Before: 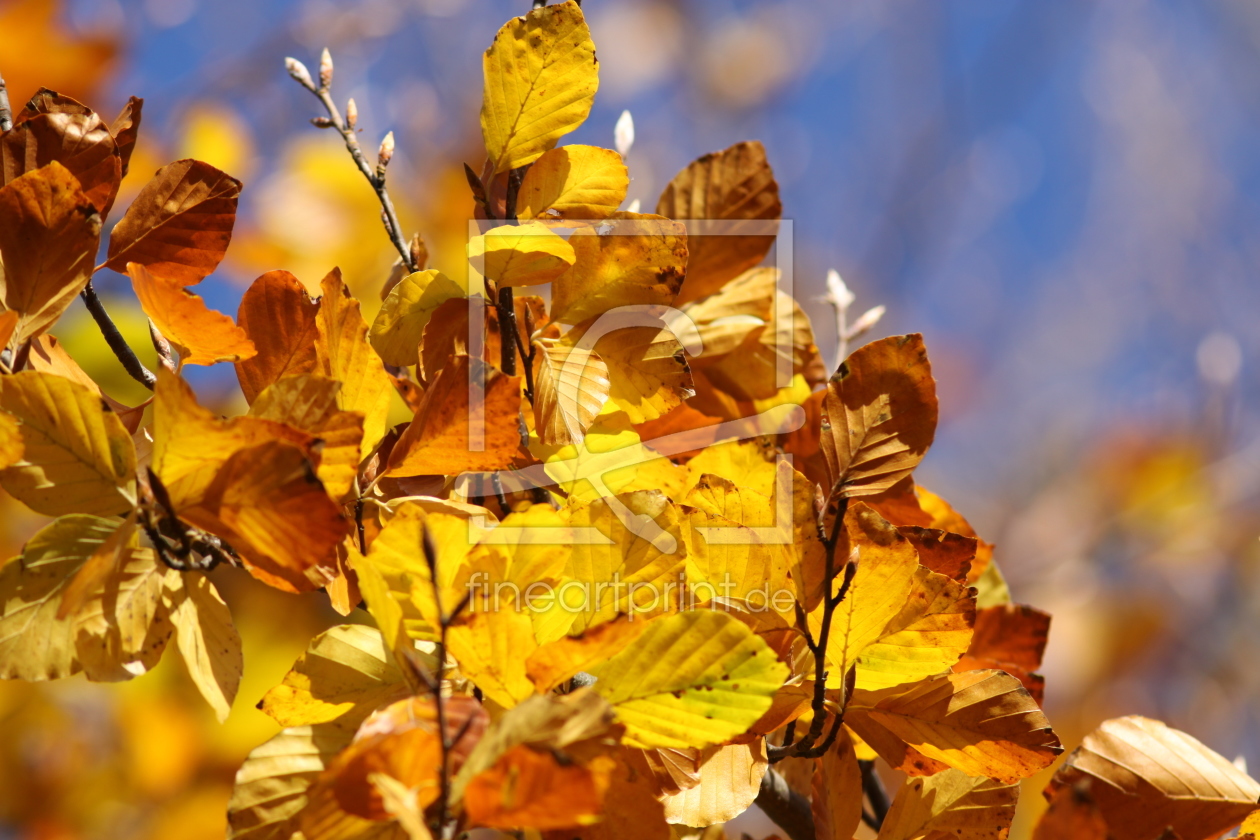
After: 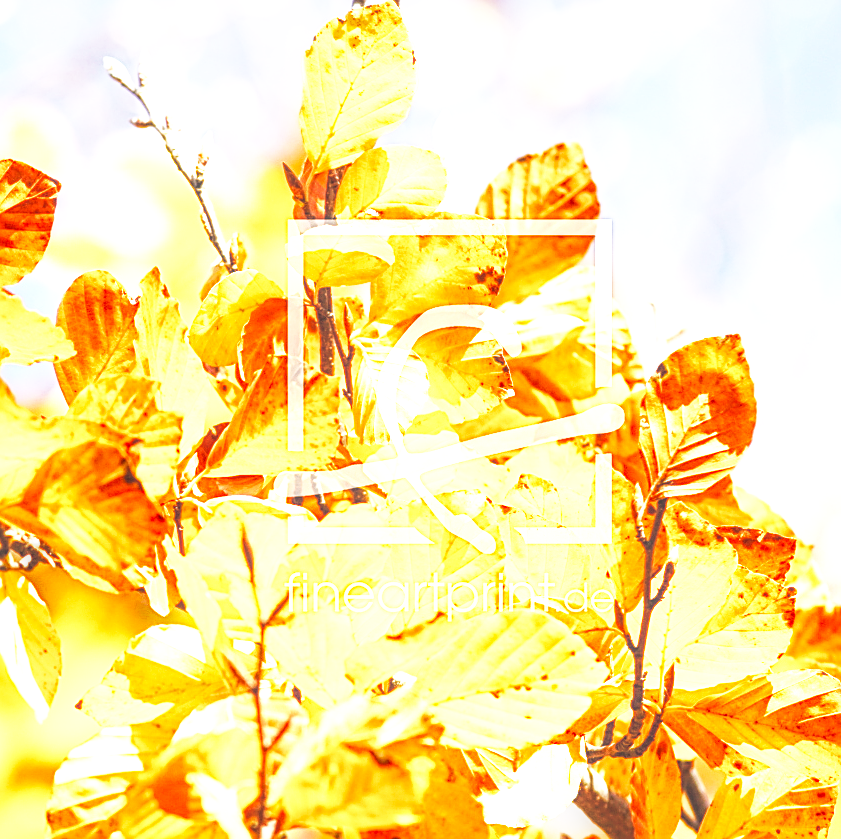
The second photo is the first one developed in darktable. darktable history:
local contrast: highlights 20%, shadows 28%, detail 199%, midtone range 0.2
base curve: curves: ch0 [(0, 0) (0.007, 0.004) (0.027, 0.03) (0.046, 0.07) (0.207, 0.54) (0.442, 0.872) (0.673, 0.972) (1, 1)], exposure shift 0.01, preserve colors none
crop and rotate: left 14.431%, right 18.816%
sharpen: on, module defaults
tone equalizer: -8 EV -0.44 EV, -7 EV -0.403 EV, -6 EV -0.349 EV, -5 EV -0.21 EV, -3 EV 0.226 EV, -2 EV 0.334 EV, -1 EV 0.385 EV, +0 EV 0.403 EV, edges refinement/feathering 500, mask exposure compensation -1.57 EV, preserve details no
exposure: black level correction 0, exposure 1.595 EV, compensate highlight preservation false
